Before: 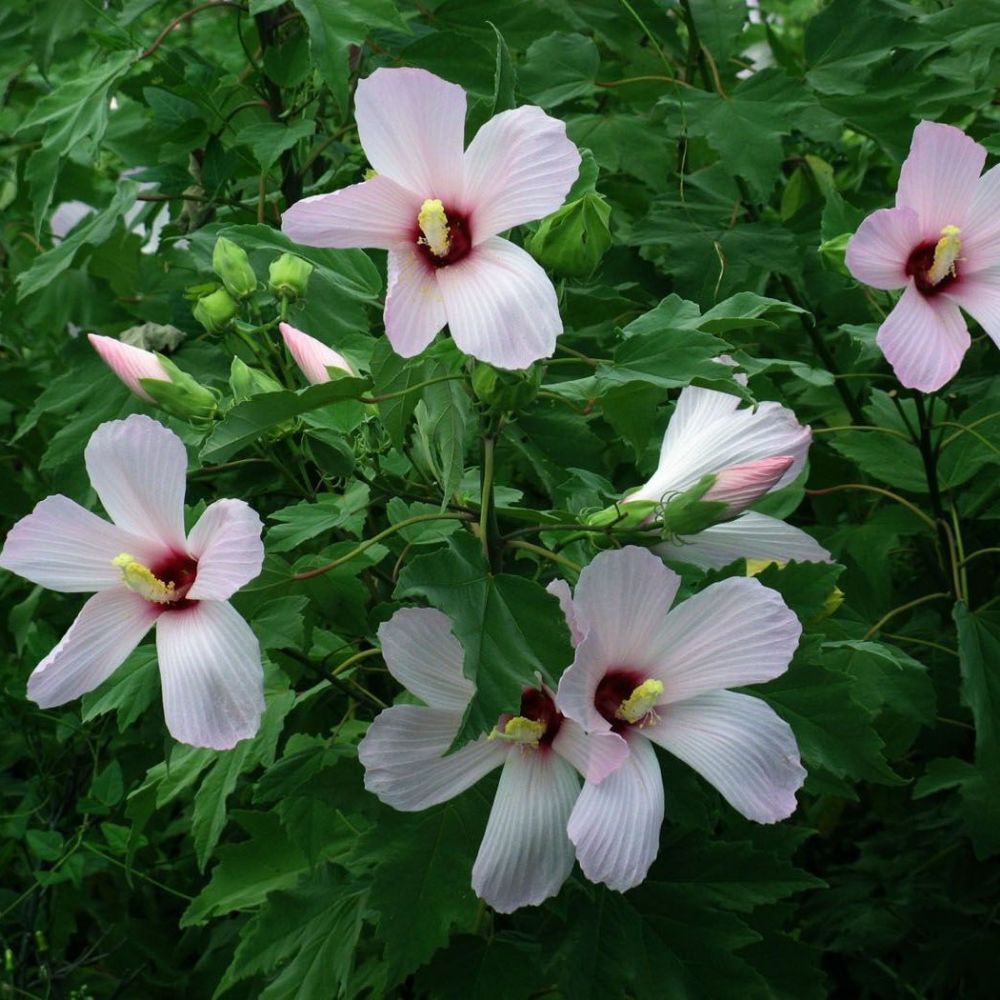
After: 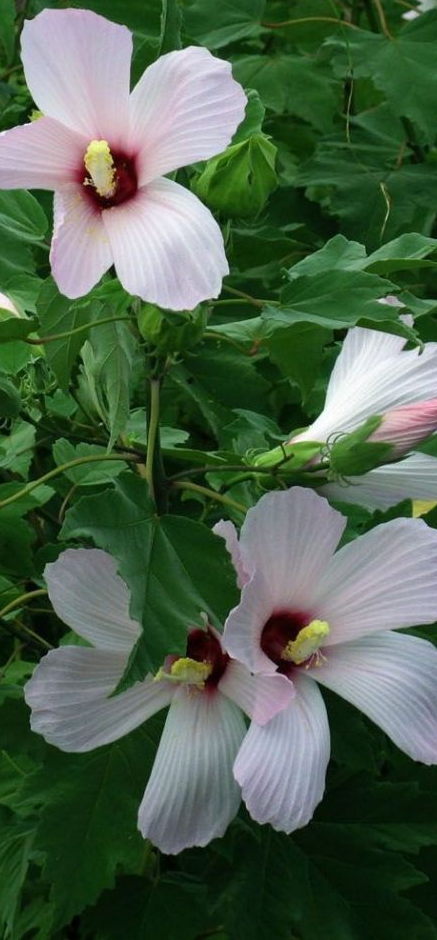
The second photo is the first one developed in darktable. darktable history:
crop: left 33.452%, top 5.955%, right 22.842%
